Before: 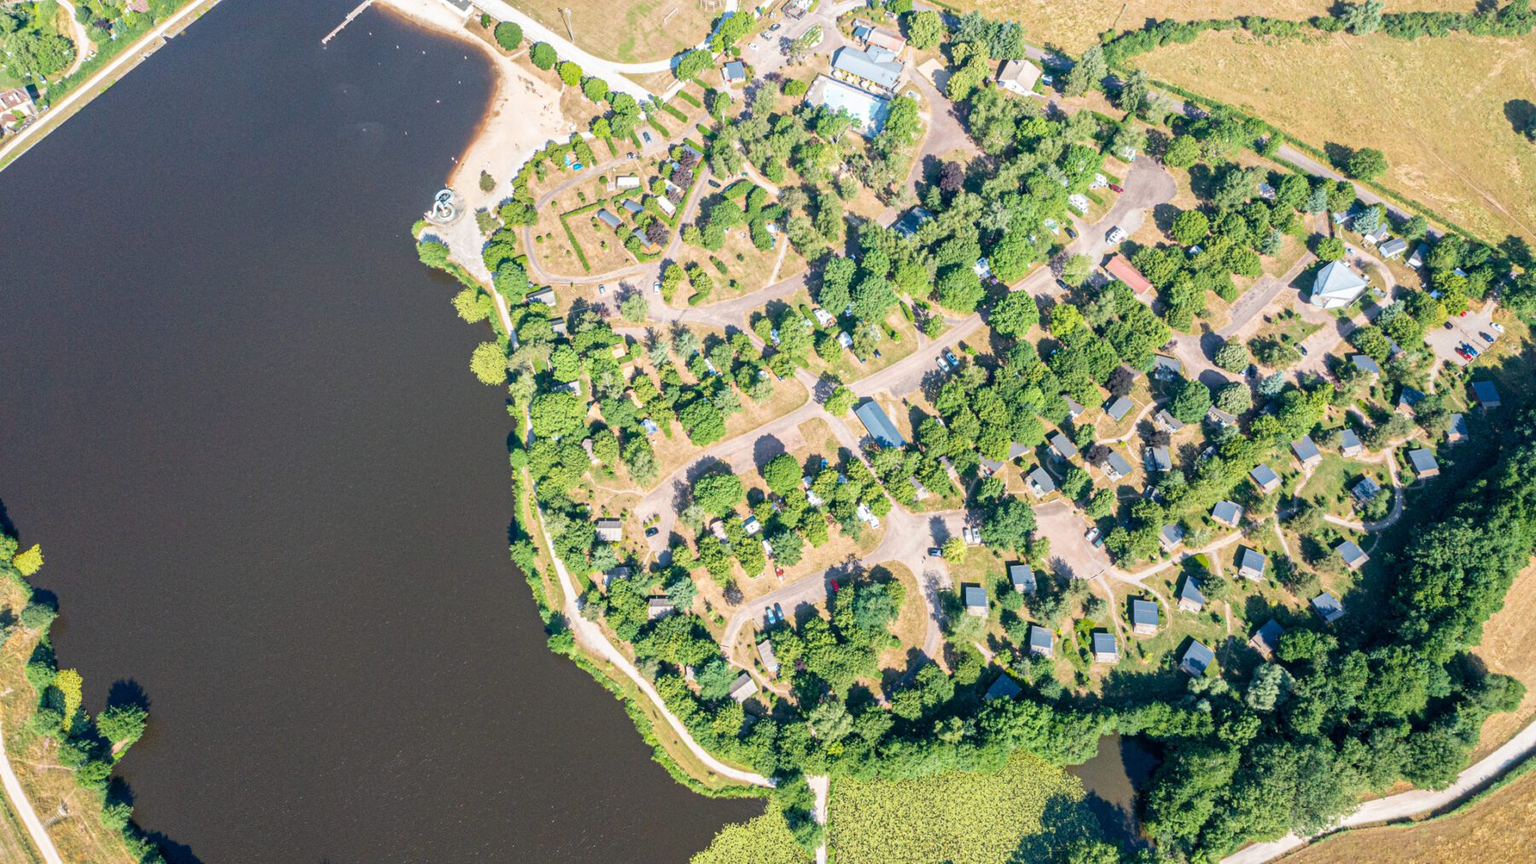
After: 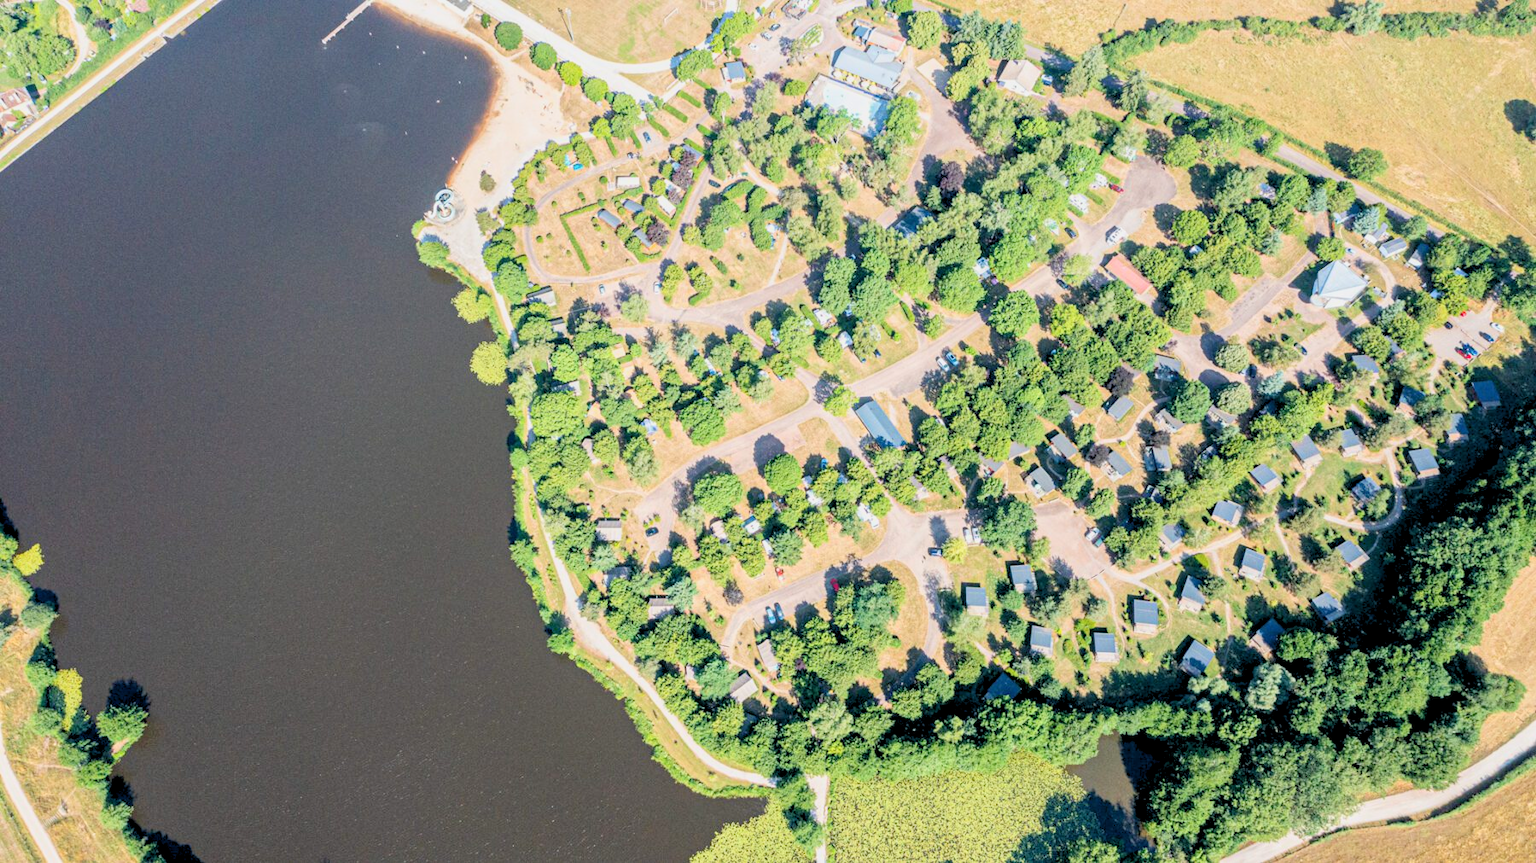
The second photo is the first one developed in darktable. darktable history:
rgb levels: preserve colors sum RGB, levels [[0.038, 0.433, 0.934], [0, 0.5, 1], [0, 0.5, 1]]
contrast brightness saturation: contrast 0.15, brightness 0.05
